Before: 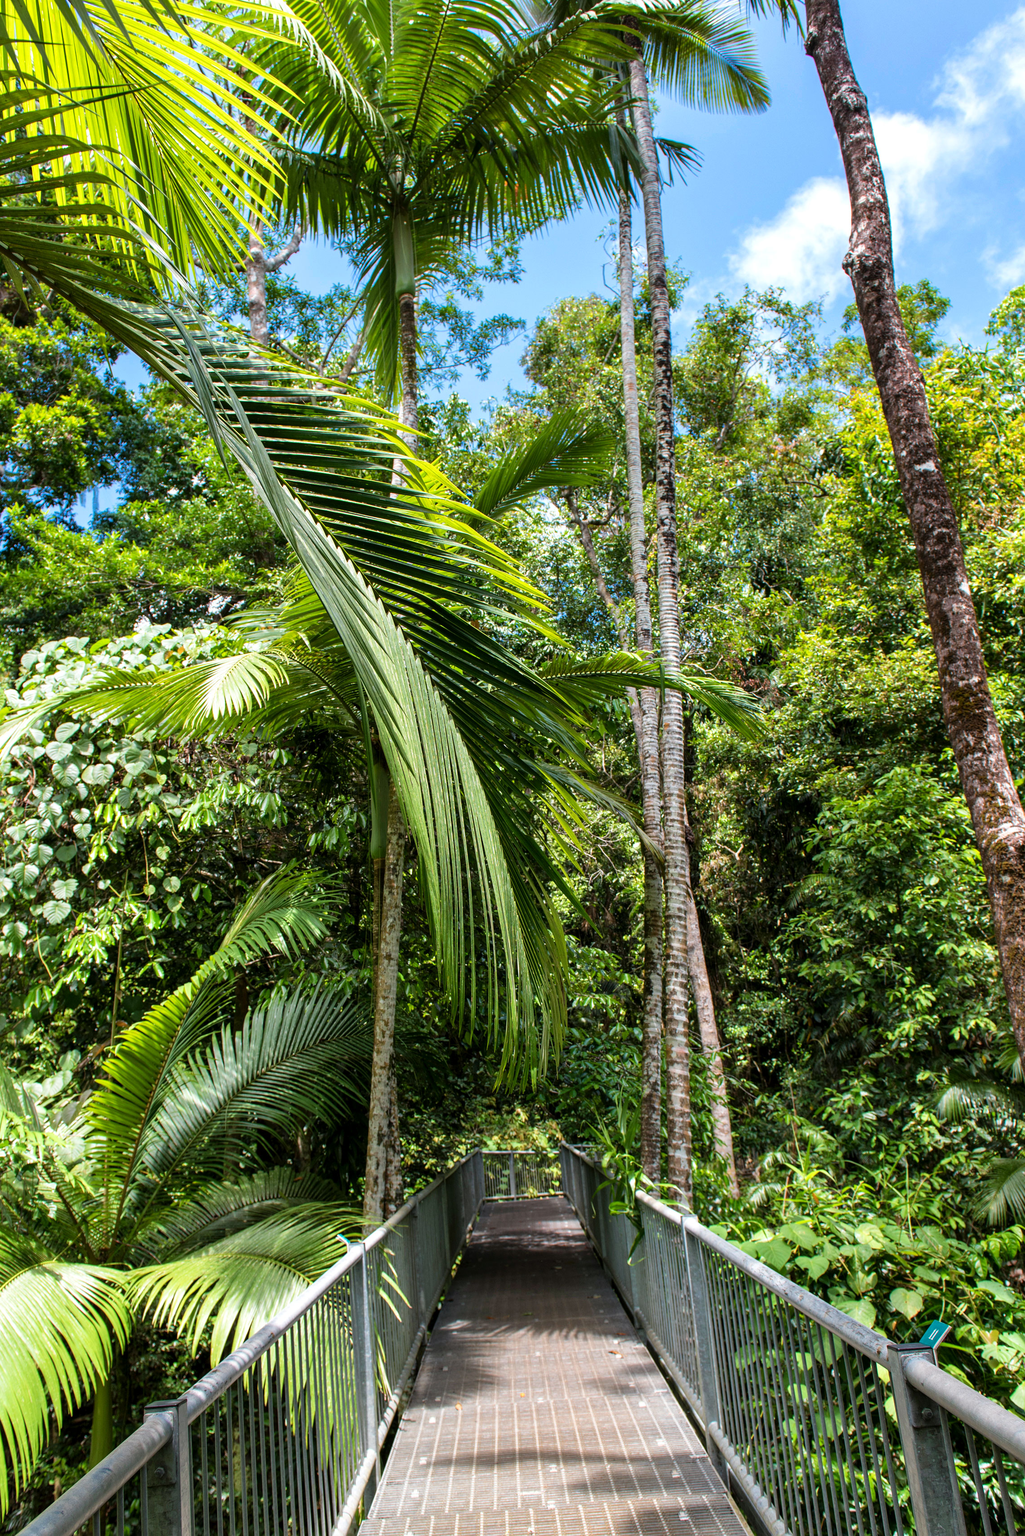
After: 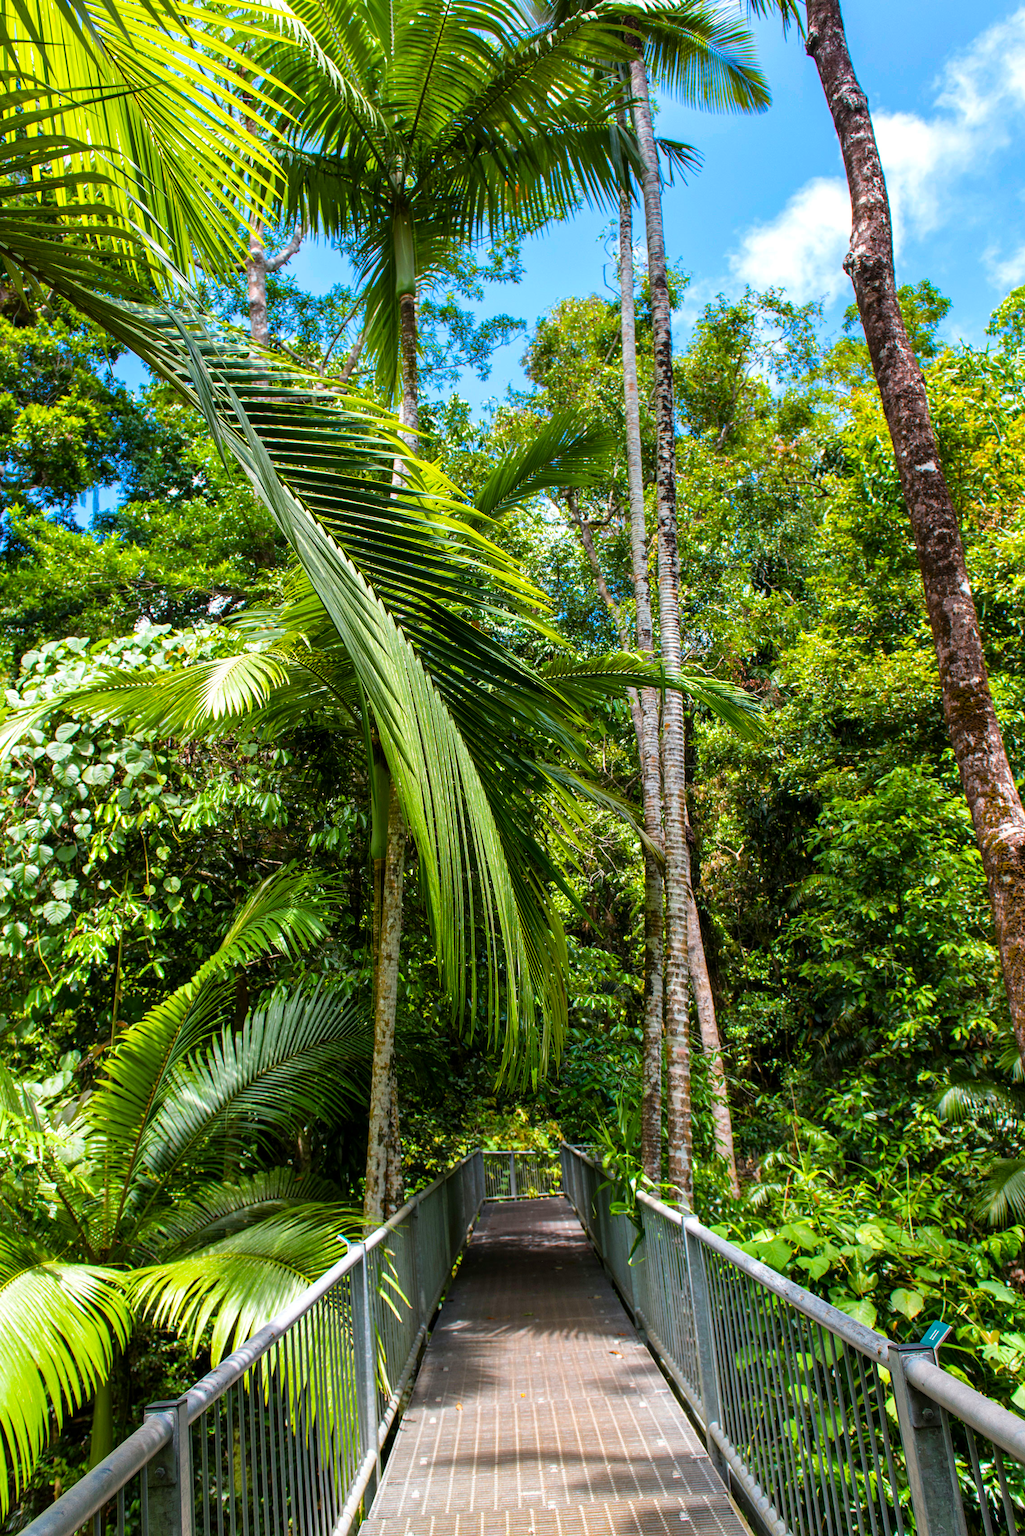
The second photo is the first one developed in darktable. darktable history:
color balance rgb: perceptual saturation grading › global saturation 29.393%, global vibrance 20%
